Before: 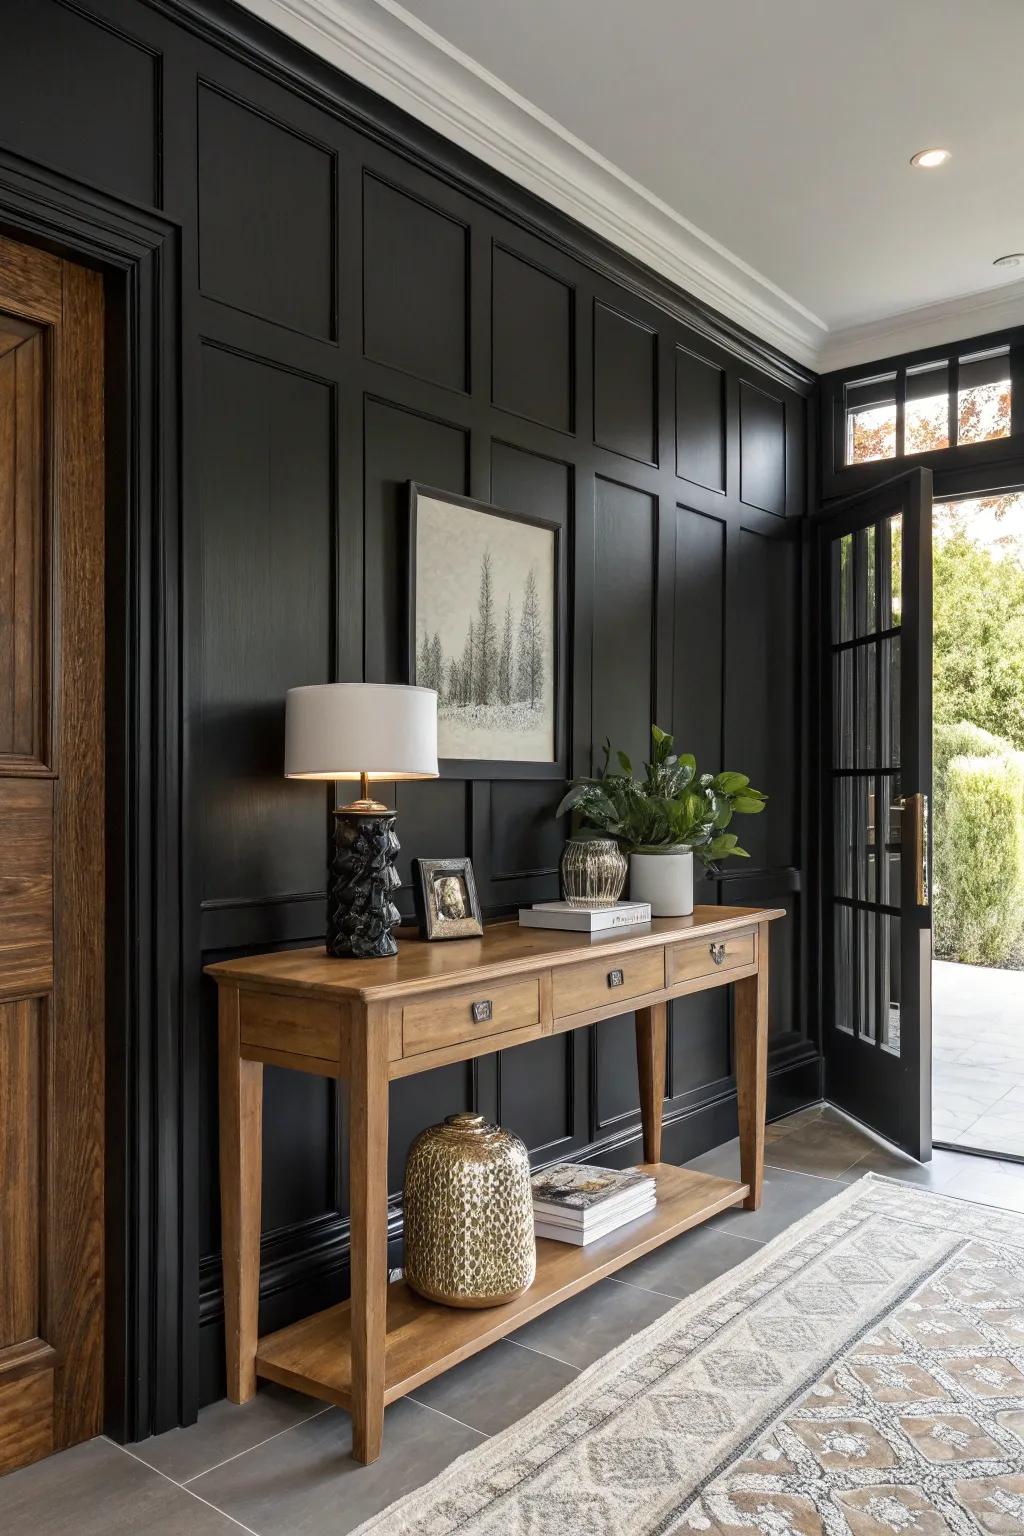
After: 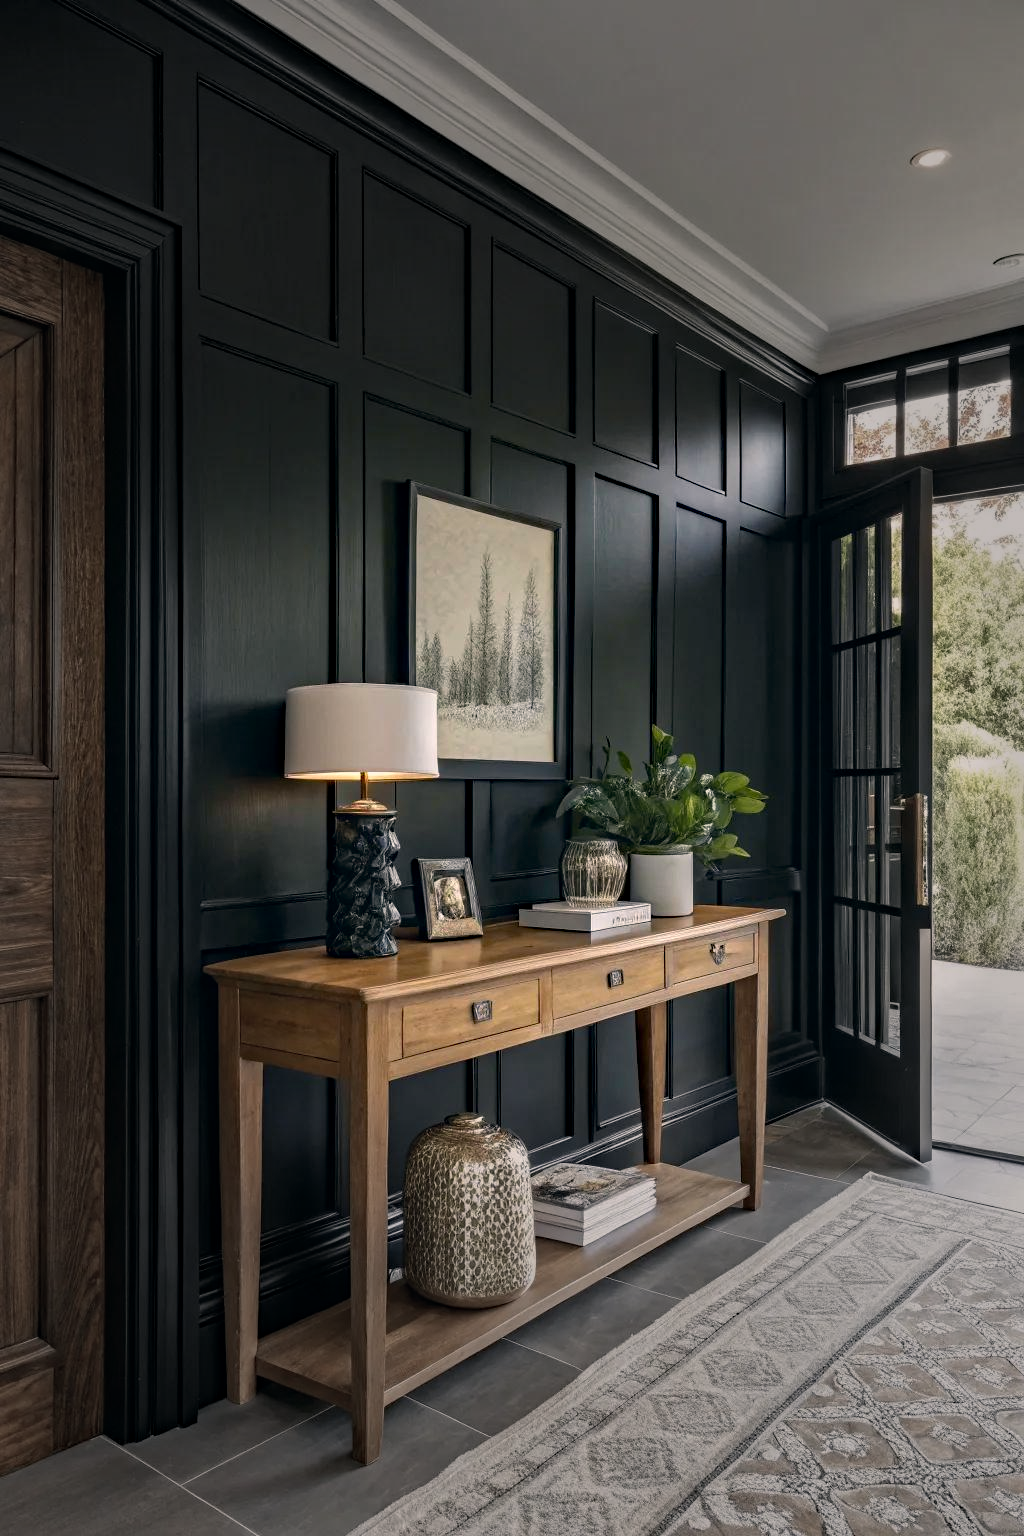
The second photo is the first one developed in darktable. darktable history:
color correction: highlights a* 5.37, highlights b* 5.3, shadows a* -4.33, shadows b* -5.25
vignetting: fall-off start 32.13%, fall-off radius 35.81%
haze removal: strength 0.277, distance 0.255, compatibility mode true, adaptive false
